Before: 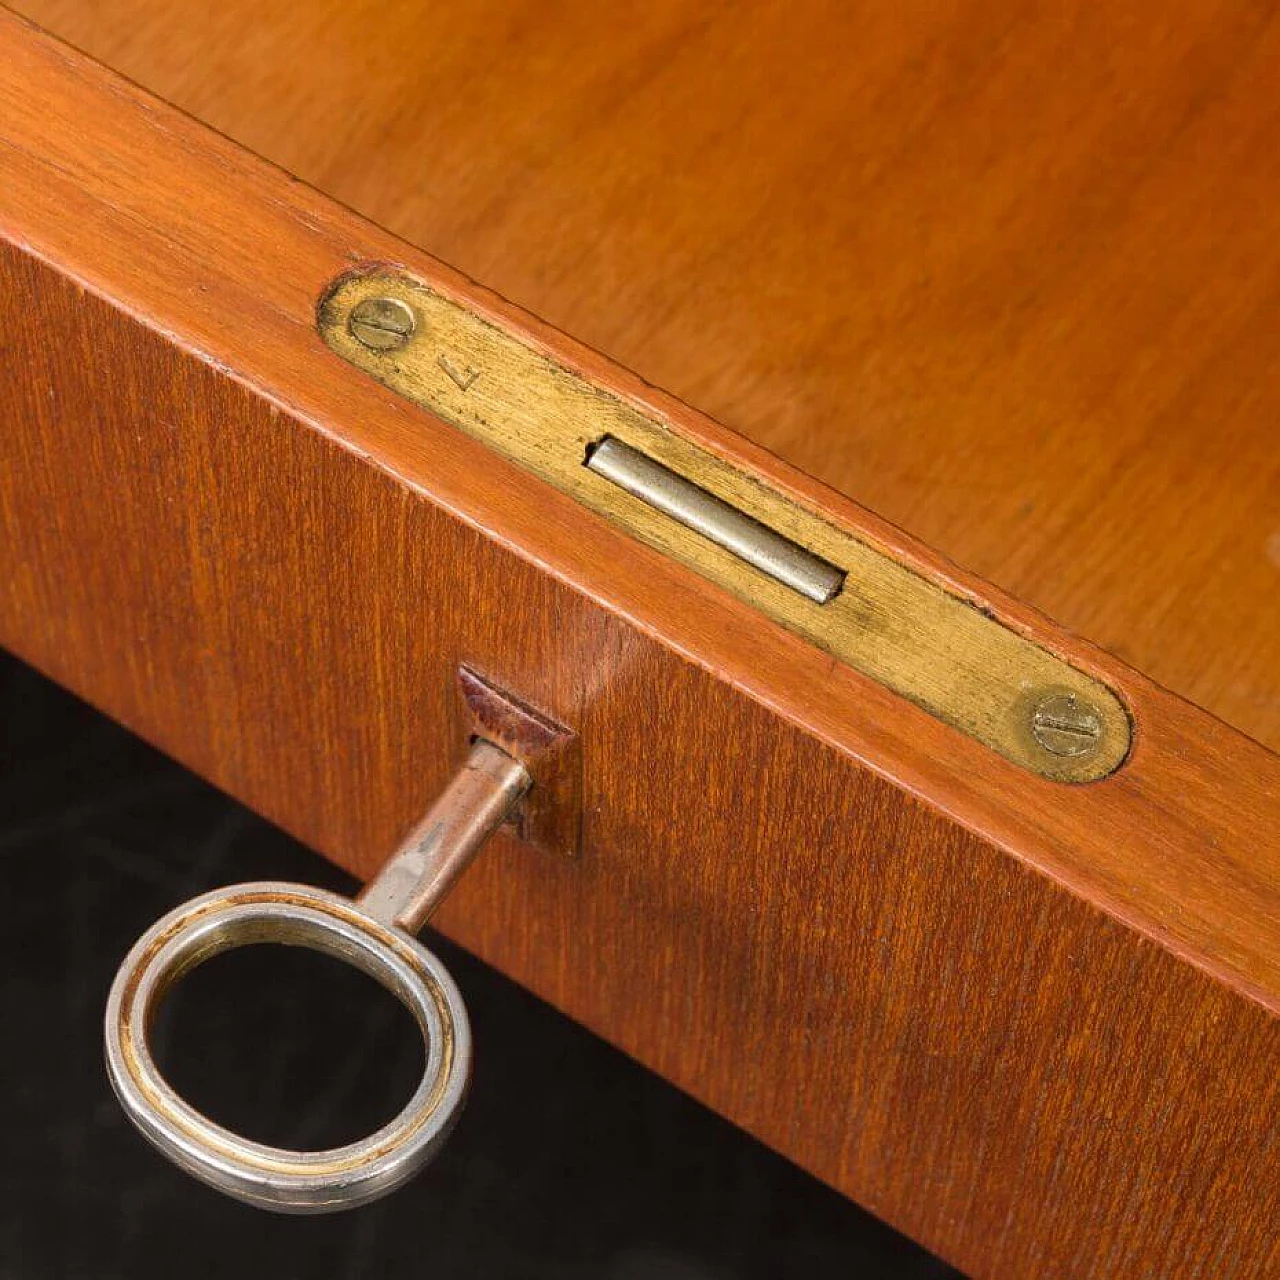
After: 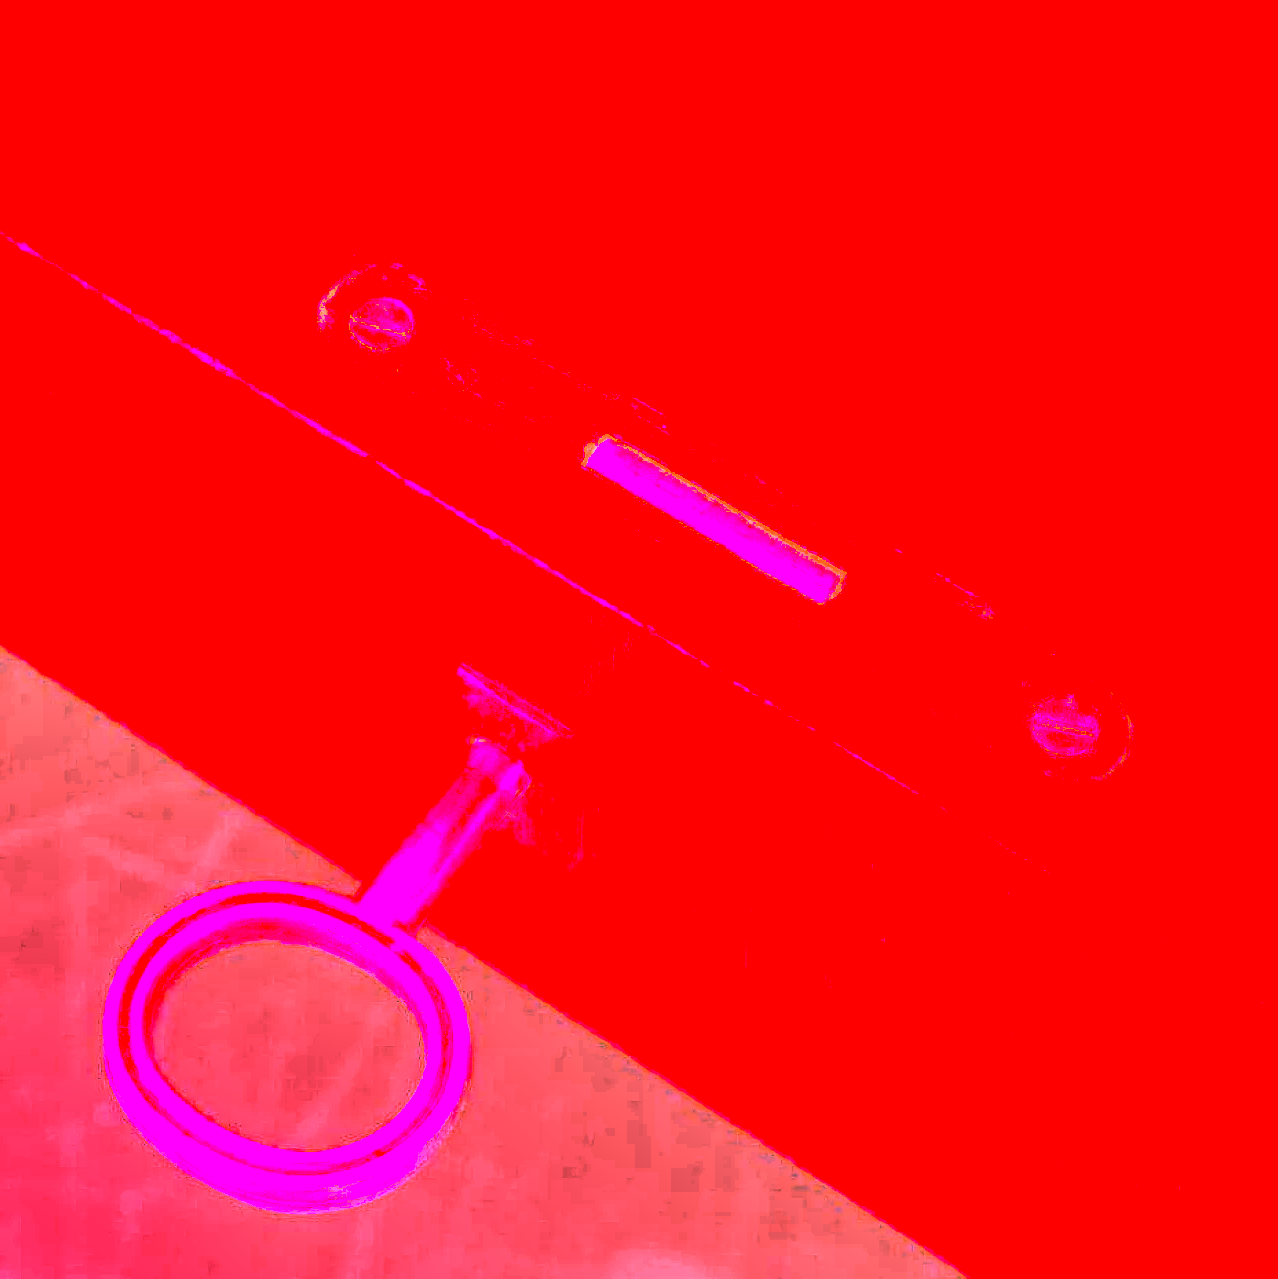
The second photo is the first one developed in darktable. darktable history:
exposure: black level correction 0, exposure 1.675 EV, compensate exposure bias true, compensate highlight preservation false
white balance: red 4.26, blue 1.802
crop and rotate: left 0.126%
color correction: saturation 1.32
local contrast: detail 150%
